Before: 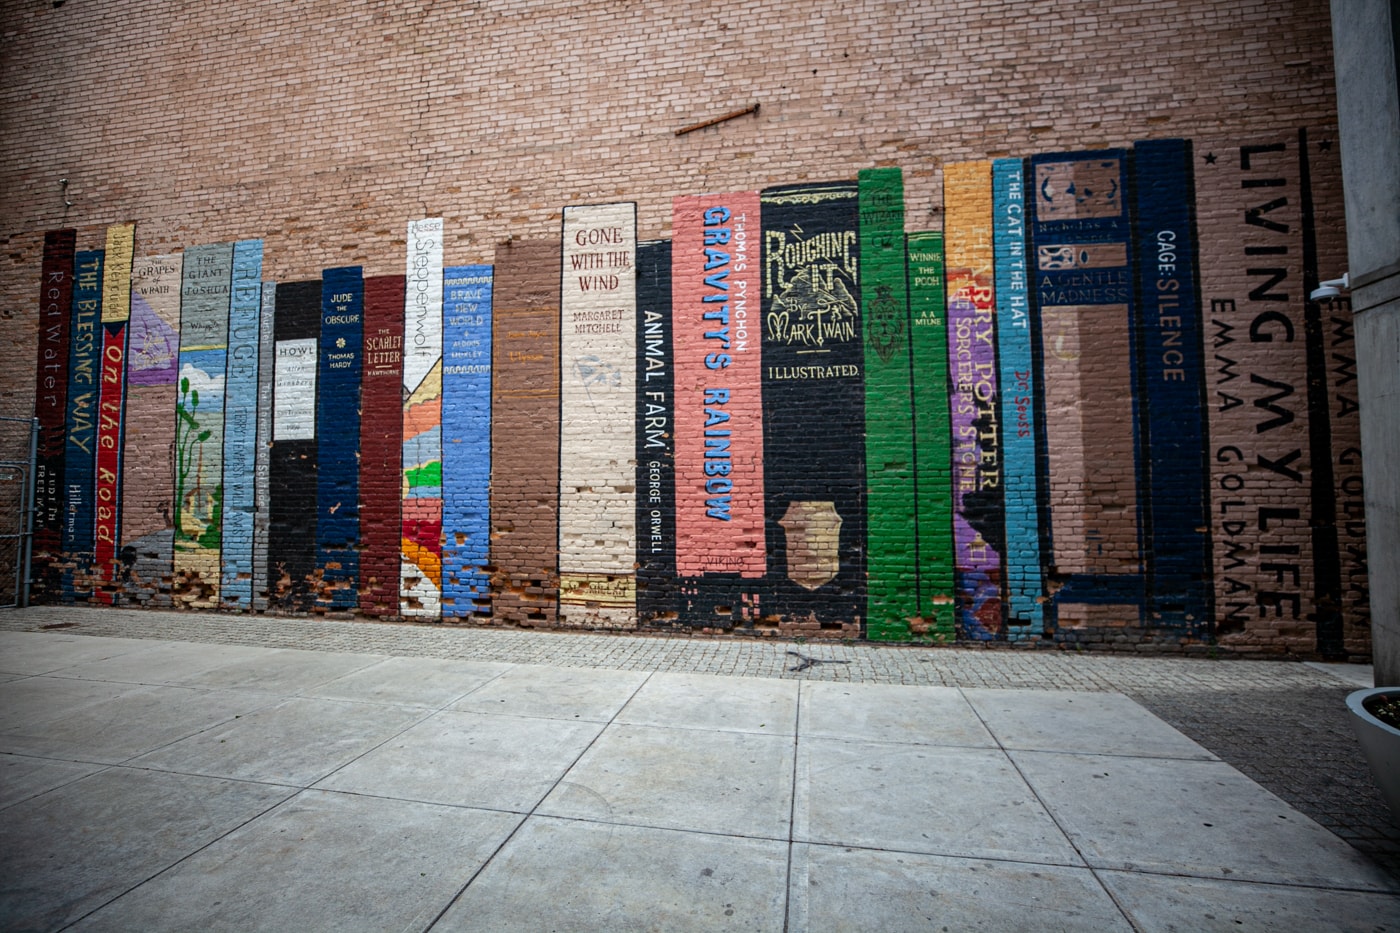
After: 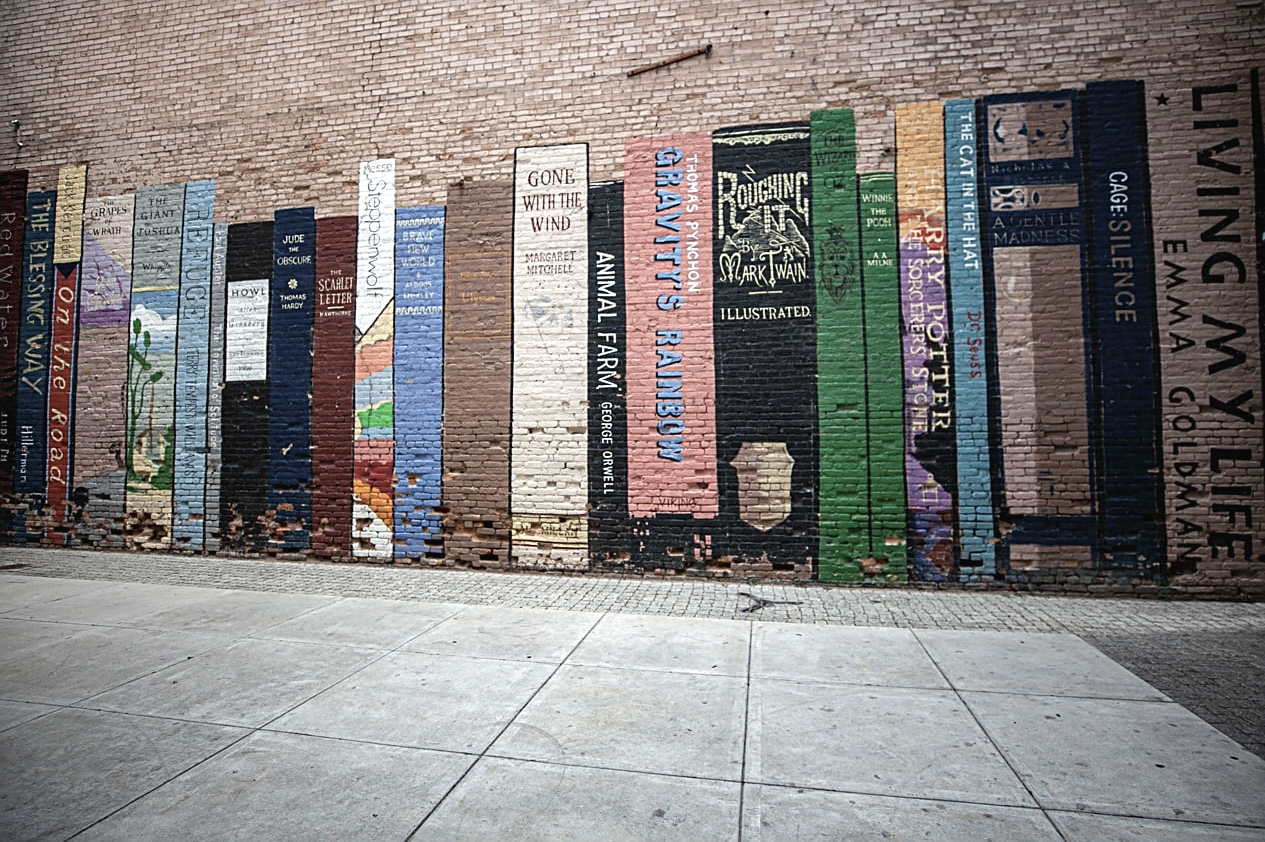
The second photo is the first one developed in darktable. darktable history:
contrast brightness saturation: contrast -0.043, saturation -0.409
crop: left 3.444%, top 6.385%, right 6.197%, bottom 3.286%
sharpen: on, module defaults
contrast equalizer: octaves 7, y [[0.518, 0.517, 0.501, 0.5, 0.5, 0.5], [0.5 ×6], [0.5 ×6], [0 ×6], [0 ×6]], mix 0.539
exposure: black level correction 0, exposure 0.392 EV, compensate highlight preservation false
